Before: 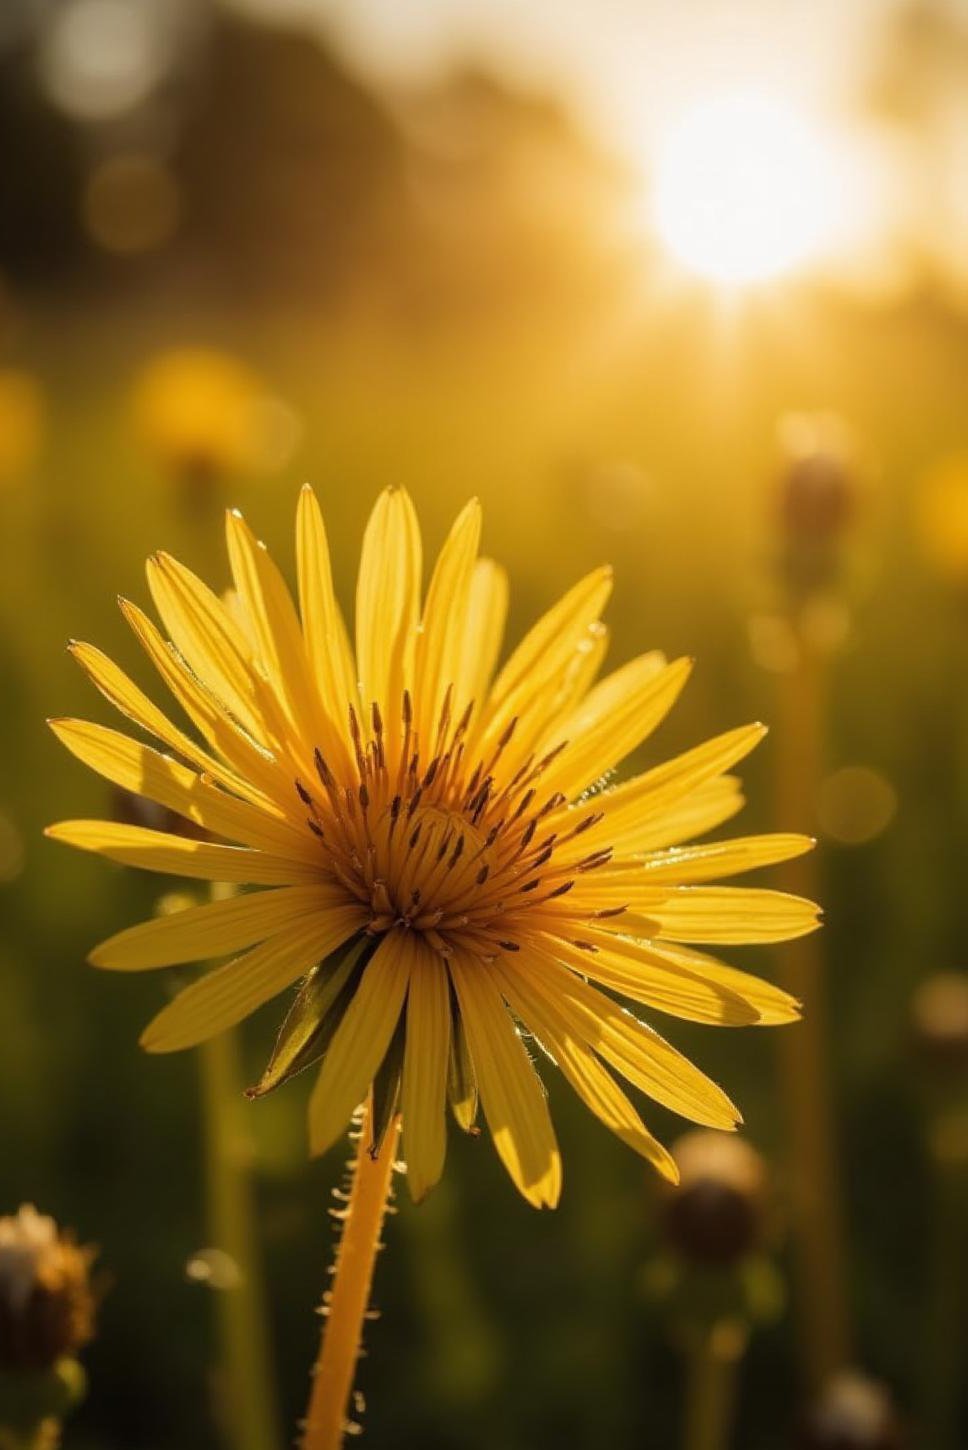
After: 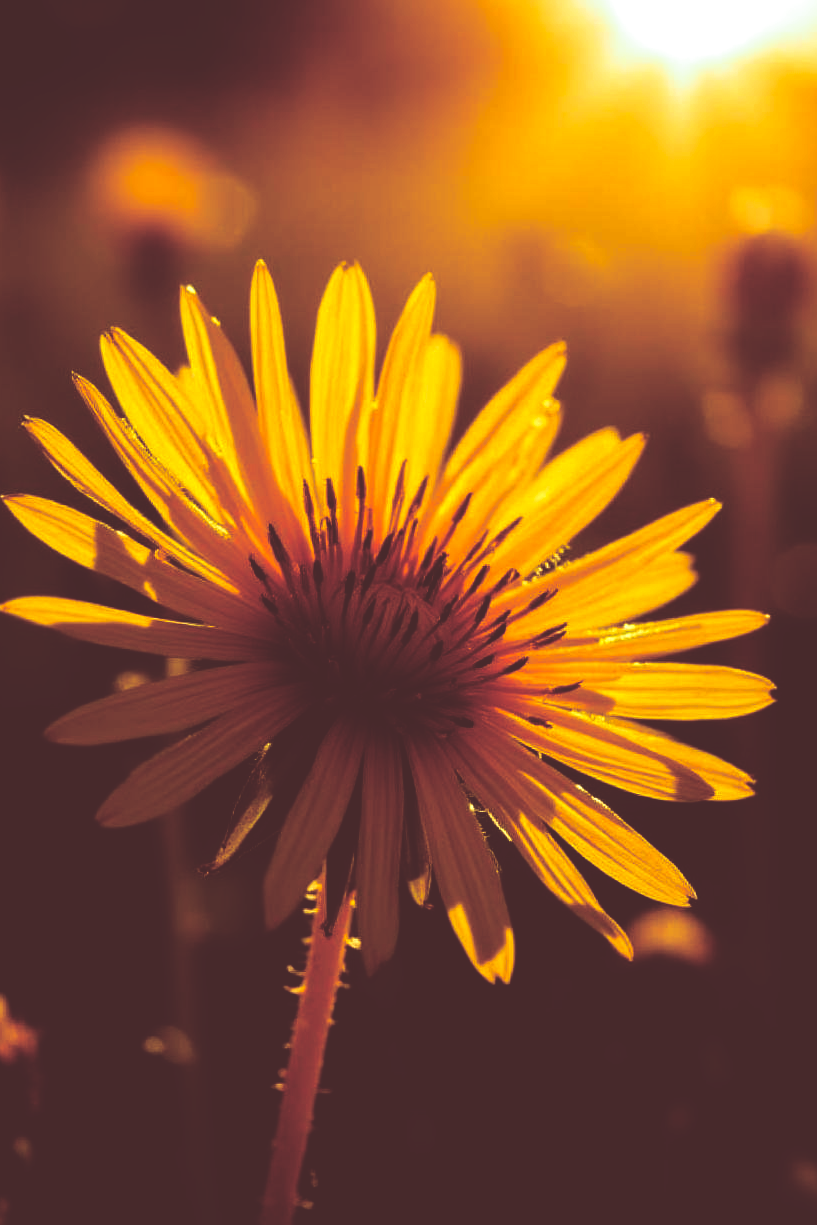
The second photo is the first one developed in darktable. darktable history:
split-toning: highlights › hue 180°
crop and rotate: left 4.842%, top 15.51%, right 10.668%
base curve: curves: ch0 [(0, 0.036) (0.083, 0.04) (0.804, 1)], preserve colors none
